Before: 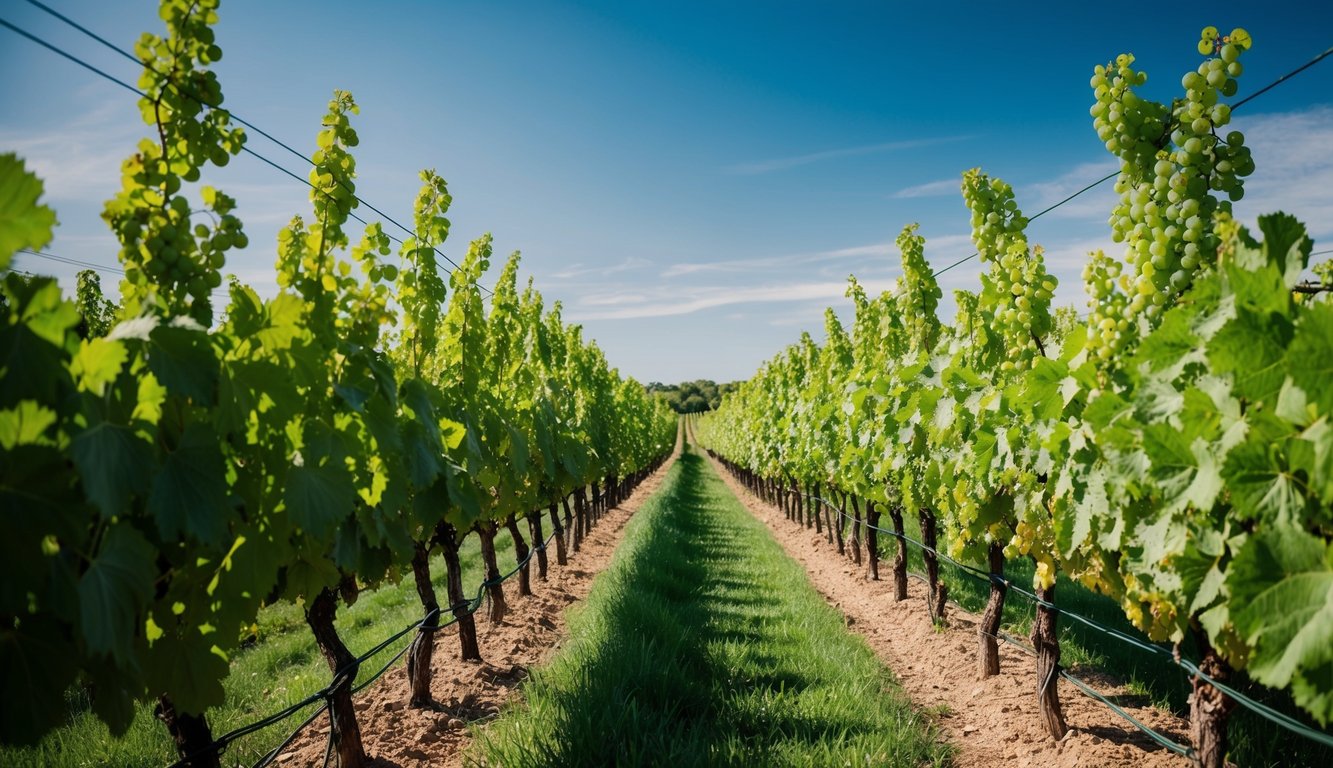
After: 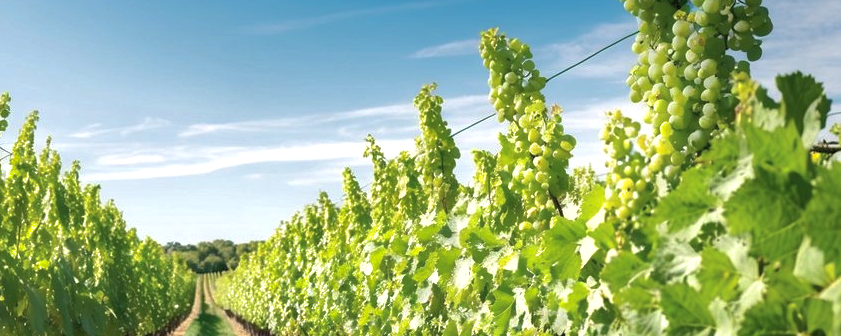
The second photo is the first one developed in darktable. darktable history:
contrast brightness saturation: saturation -0.159
exposure: exposure 0.779 EV, compensate highlight preservation false
shadows and highlights: on, module defaults
crop: left 36.226%, top 18.254%, right 0.611%, bottom 37.987%
